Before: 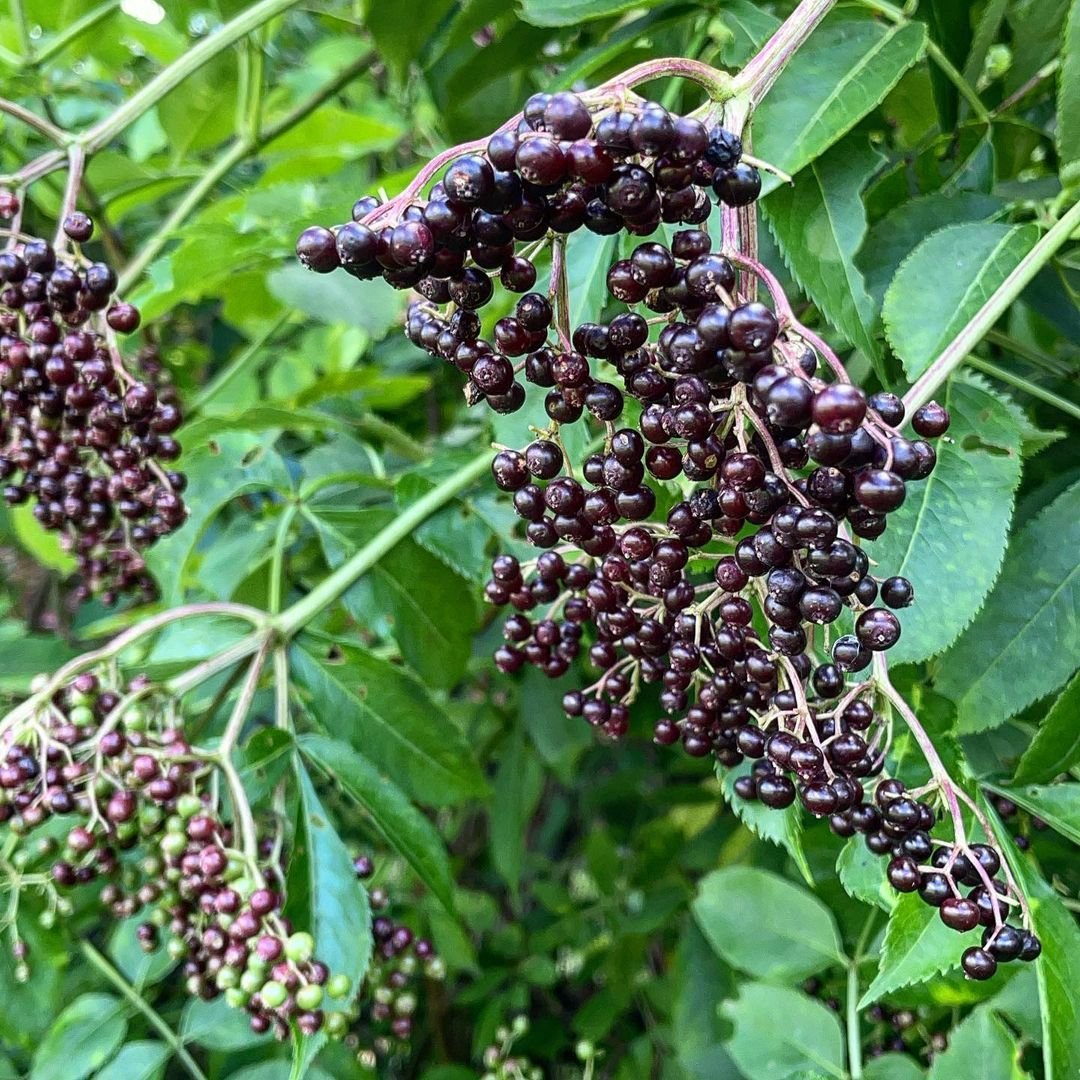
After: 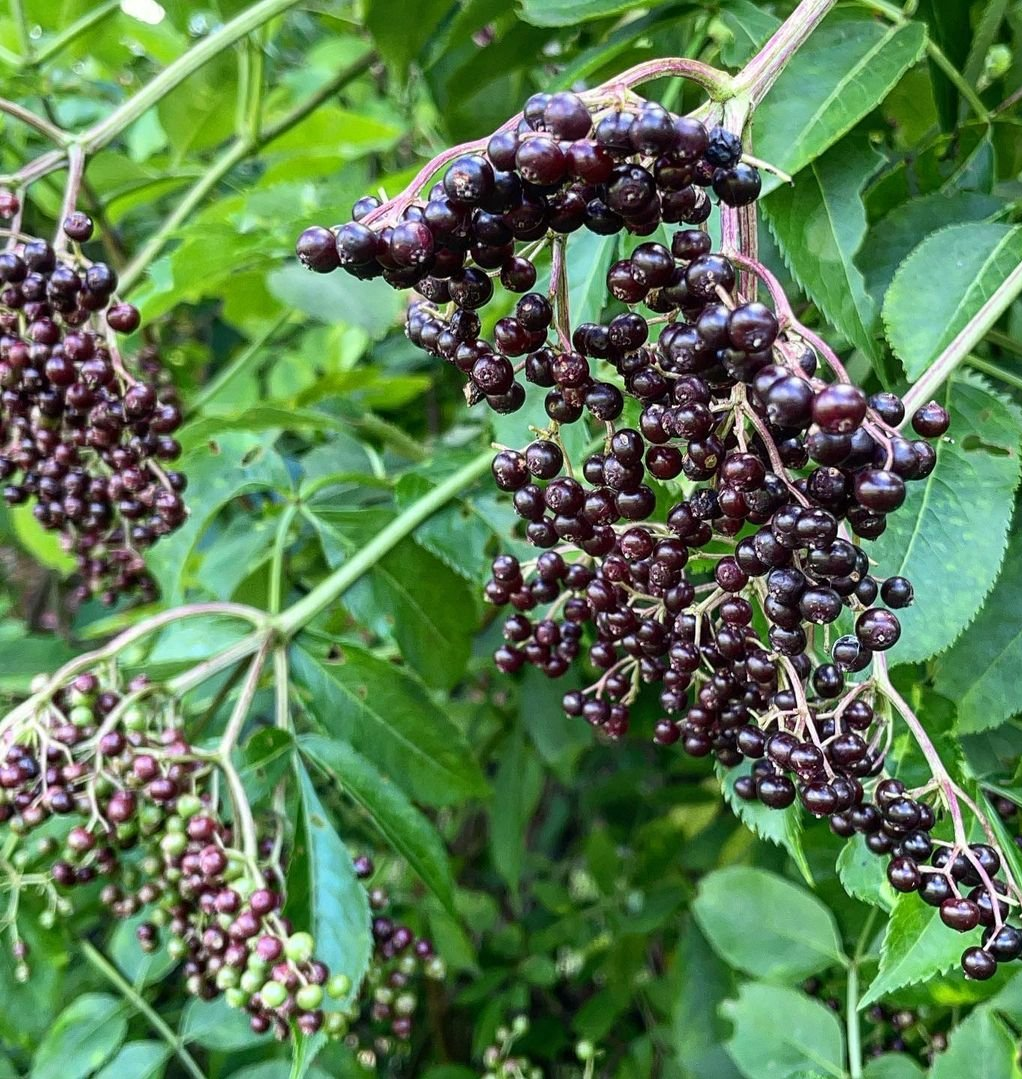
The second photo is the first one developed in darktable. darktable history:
crop and rotate: left 0%, right 5.335%
